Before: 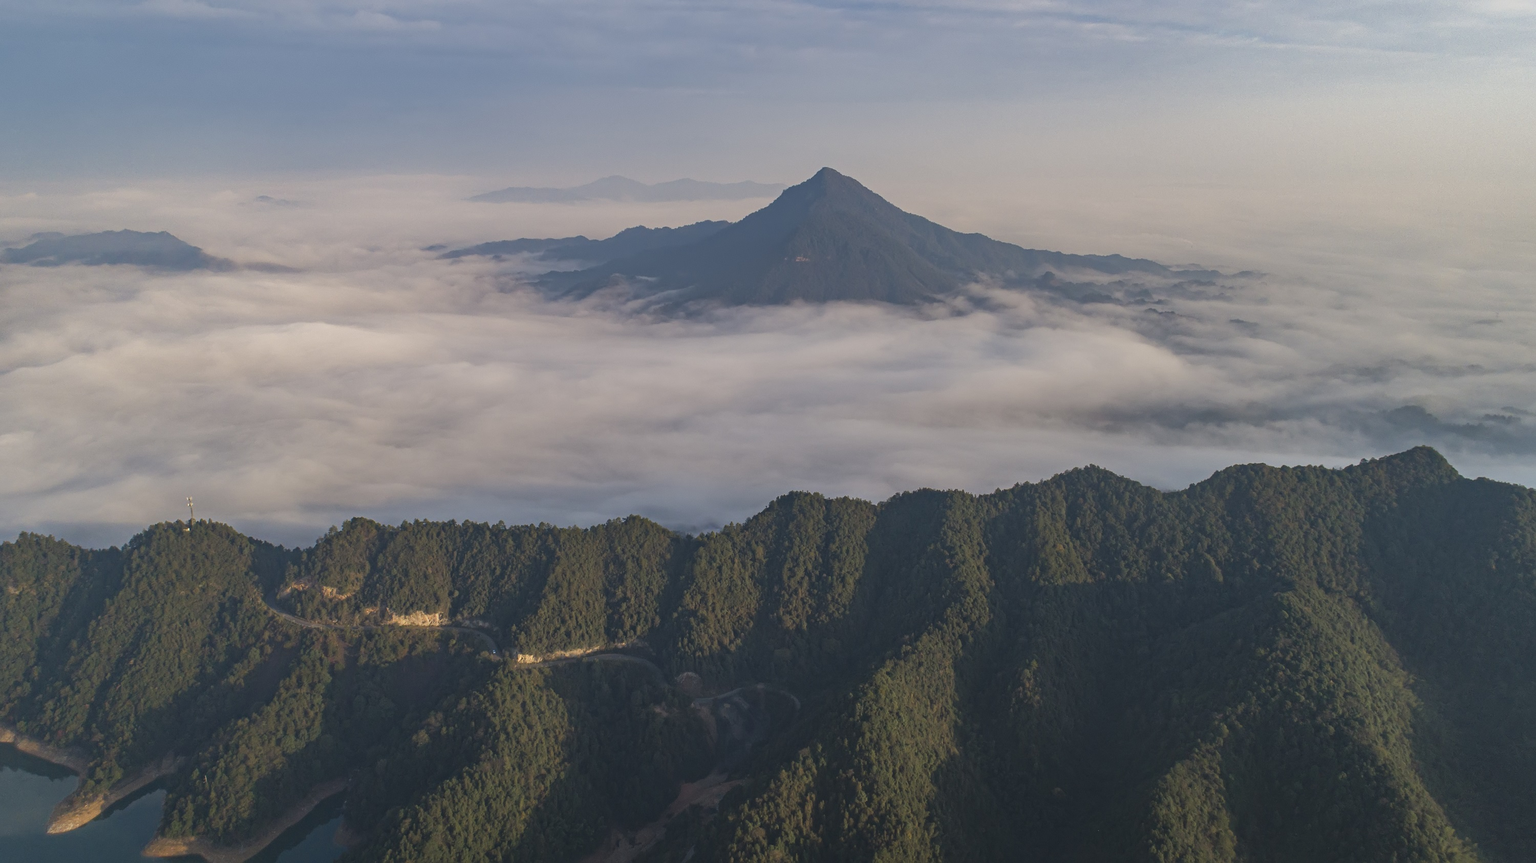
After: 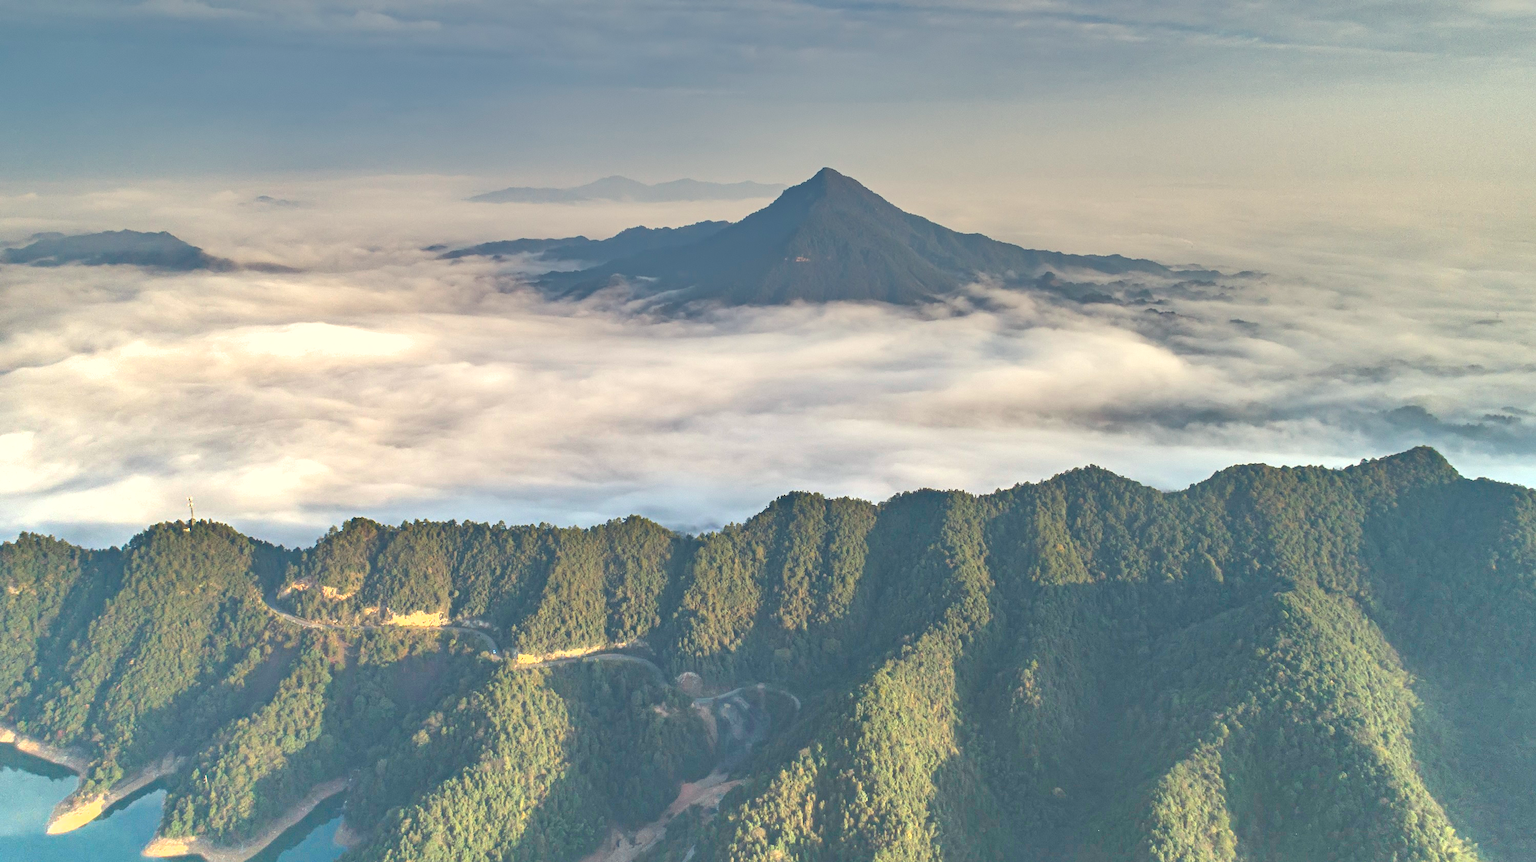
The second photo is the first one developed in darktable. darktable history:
graduated density: density -3.9 EV
color correction: highlights a* -4.28, highlights b* 6.53
shadows and highlights: low approximation 0.01, soften with gaussian
